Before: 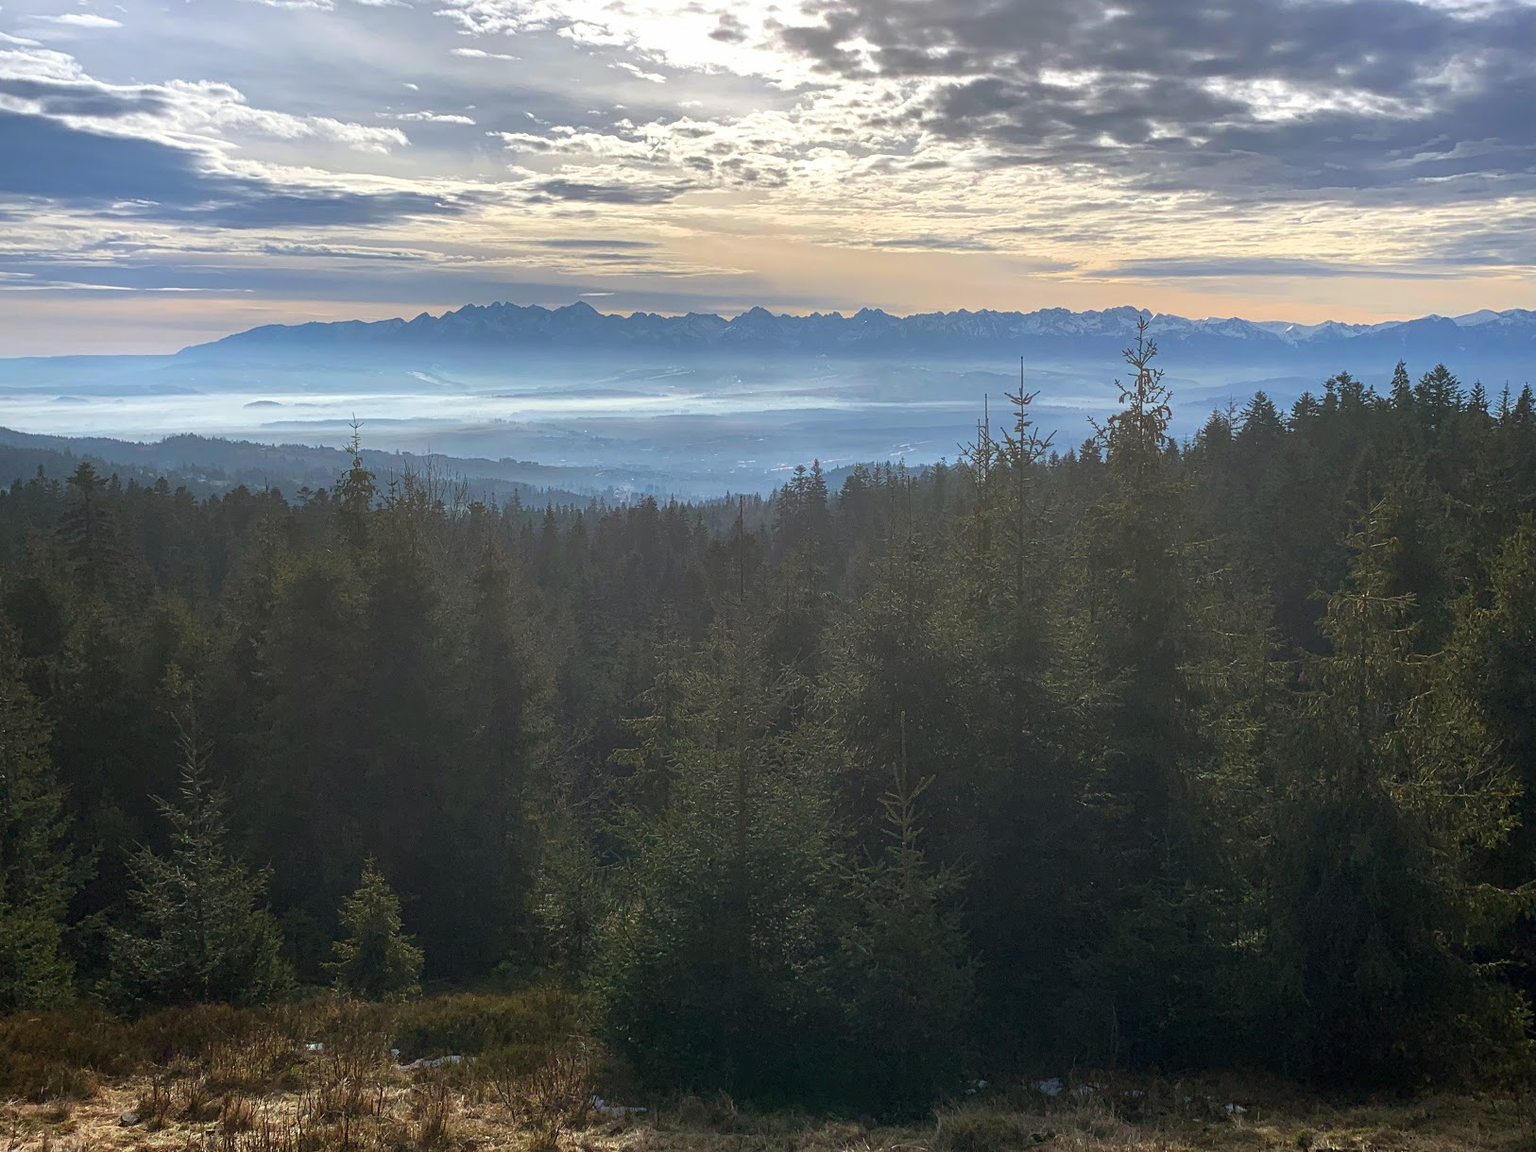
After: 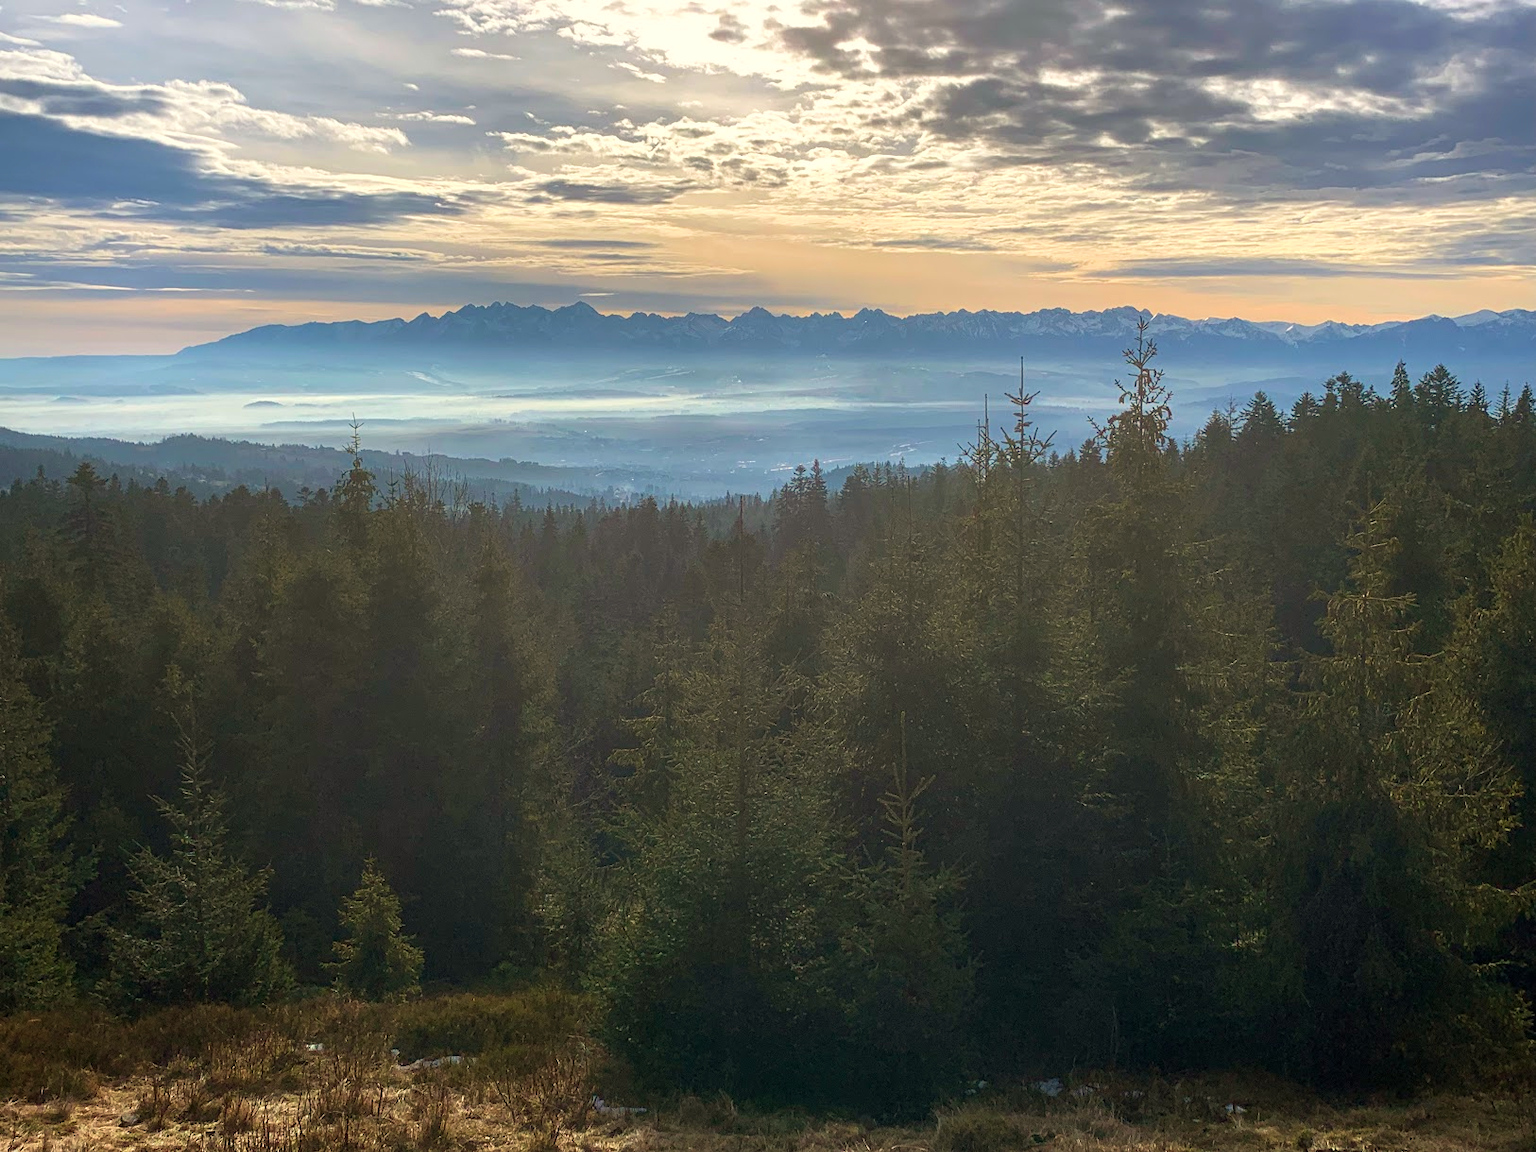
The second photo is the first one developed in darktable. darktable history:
tone equalizer: -8 EV 0.06 EV, smoothing diameter 25%, edges refinement/feathering 10, preserve details guided filter
velvia: on, module defaults
white balance: red 1.045, blue 0.932
